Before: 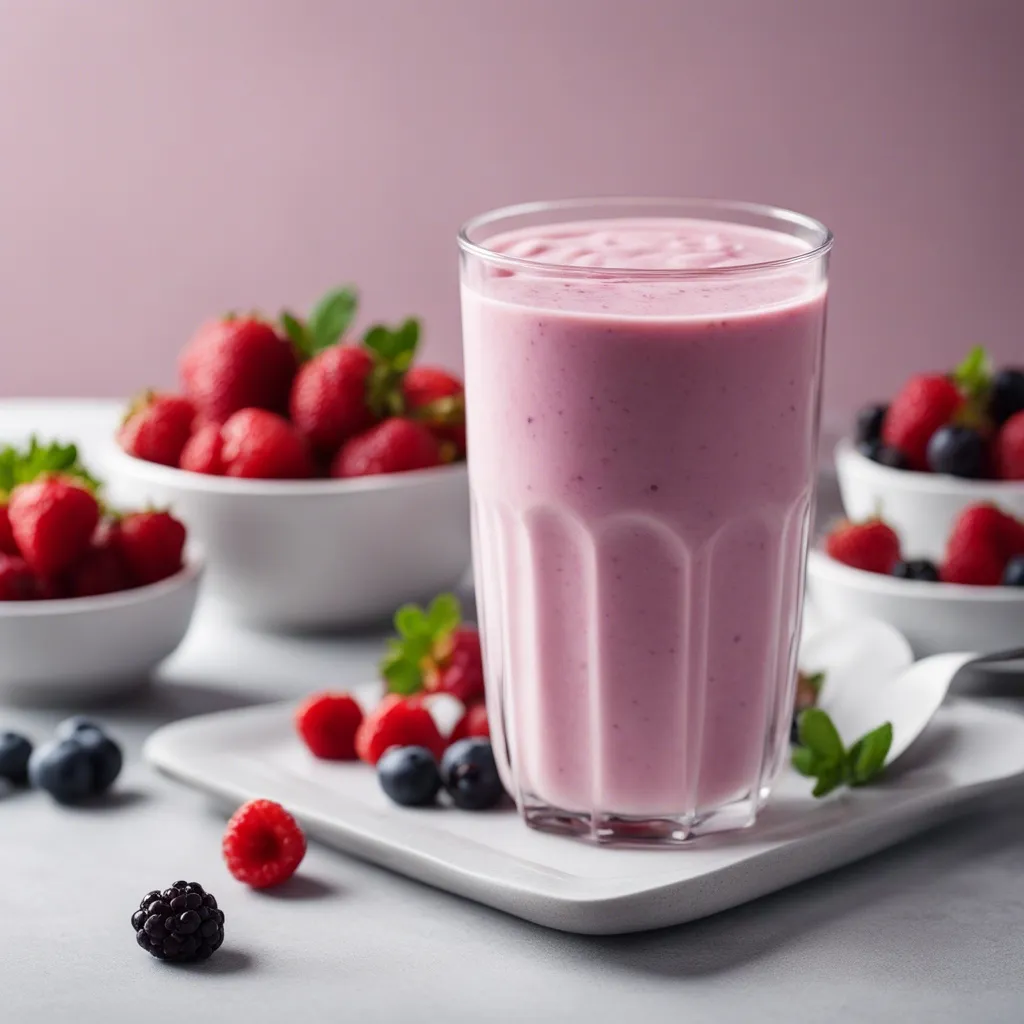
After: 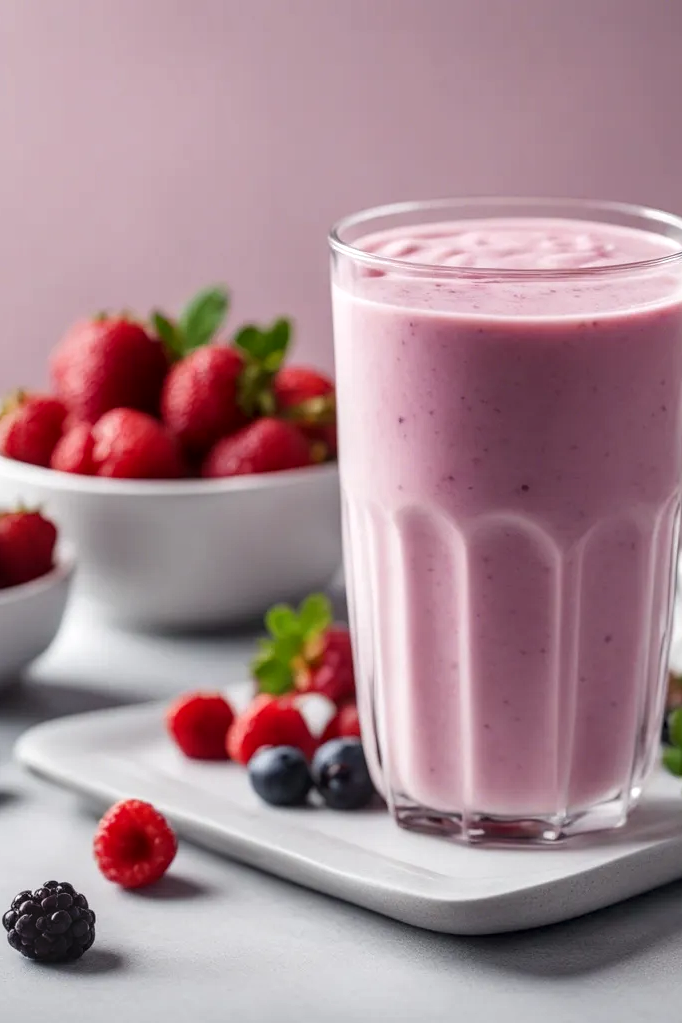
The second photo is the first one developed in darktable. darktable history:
local contrast: on, module defaults
crop and rotate: left 12.673%, right 20.66%
